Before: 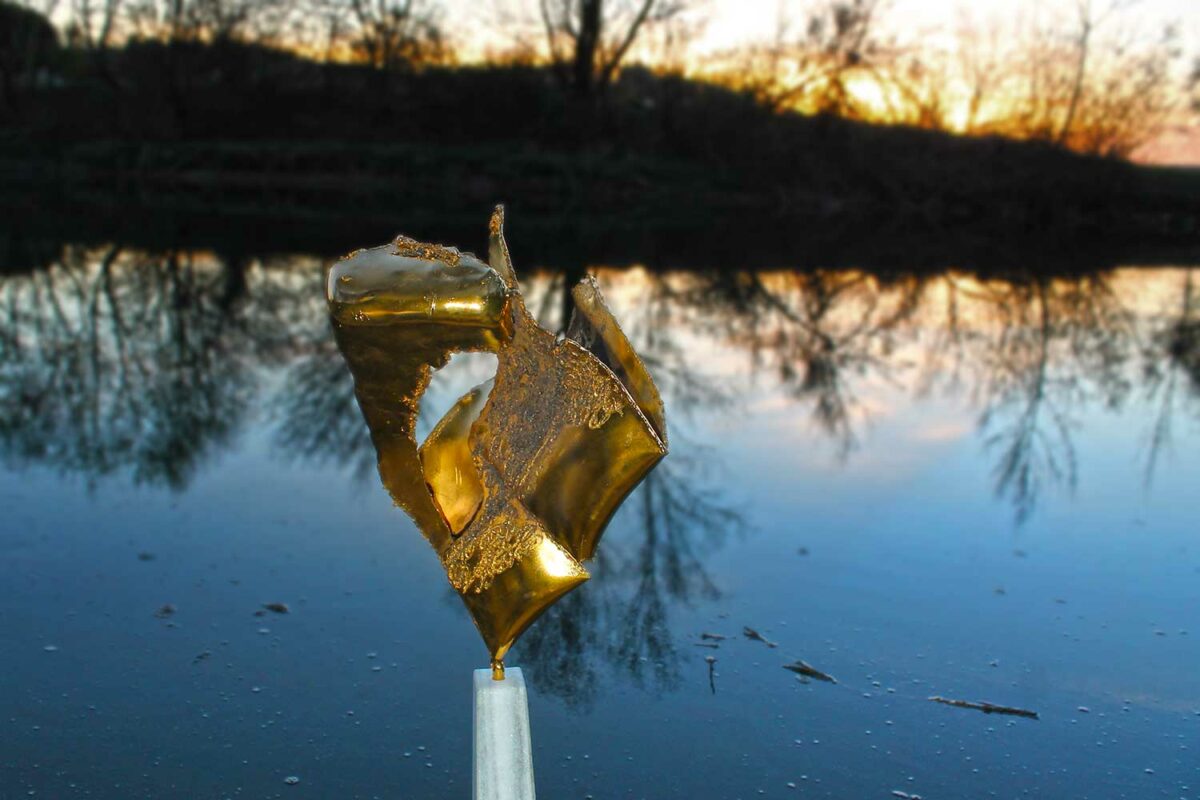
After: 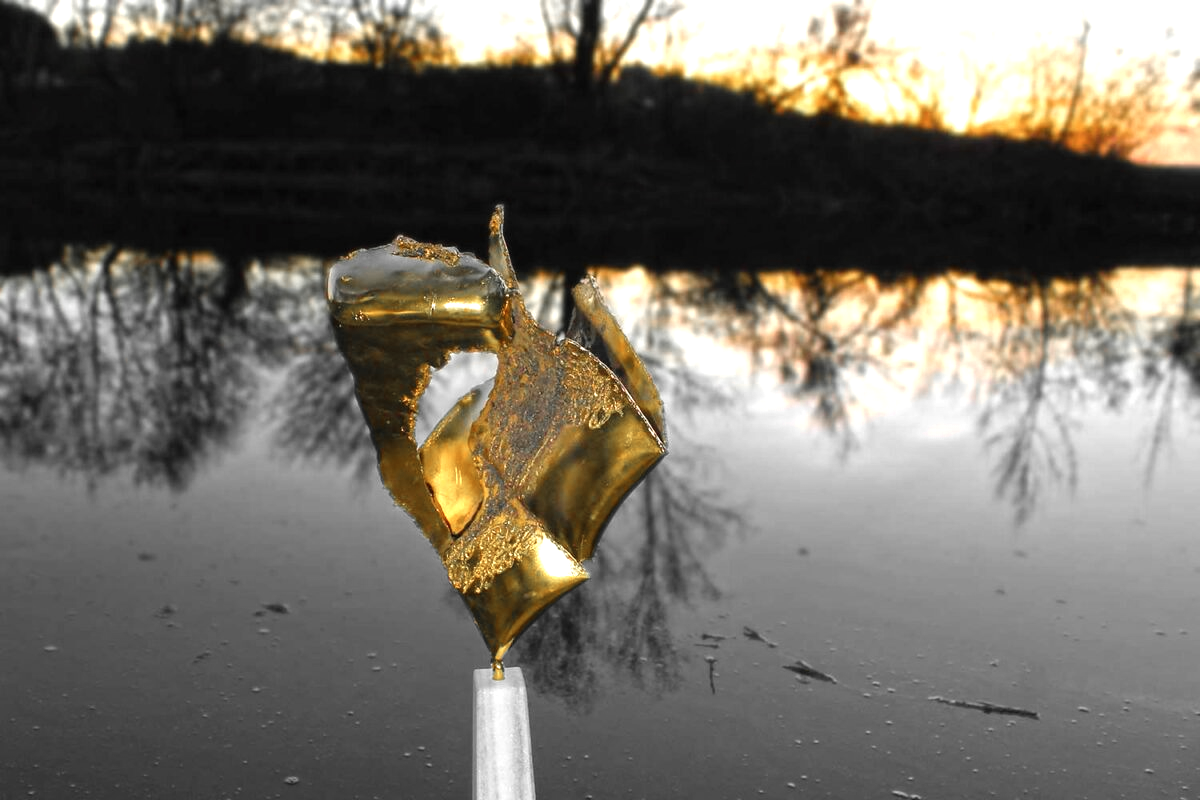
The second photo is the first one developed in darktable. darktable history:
color balance rgb: perceptual saturation grading › global saturation 0.878%, global vibrance 32.016%
color zones: curves: ch0 [(0, 0.447) (0.184, 0.543) (0.323, 0.476) (0.429, 0.445) (0.571, 0.443) (0.714, 0.451) (0.857, 0.452) (1, 0.447)]; ch1 [(0, 0.464) (0.176, 0.46) (0.287, 0.177) (0.429, 0.002) (0.571, 0) (0.714, 0) (0.857, 0) (1, 0.464)]
exposure: exposure 0.207 EV, compensate highlight preservation false
tone equalizer: -8 EV -0.391 EV, -7 EV -0.386 EV, -6 EV -0.365 EV, -5 EV -0.242 EV, -3 EV 0.212 EV, -2 EV 0.318 EV, -1 EV 0.394 EV, +0 EV 0.415 EV, mask exposure compensation -0.513 EV
